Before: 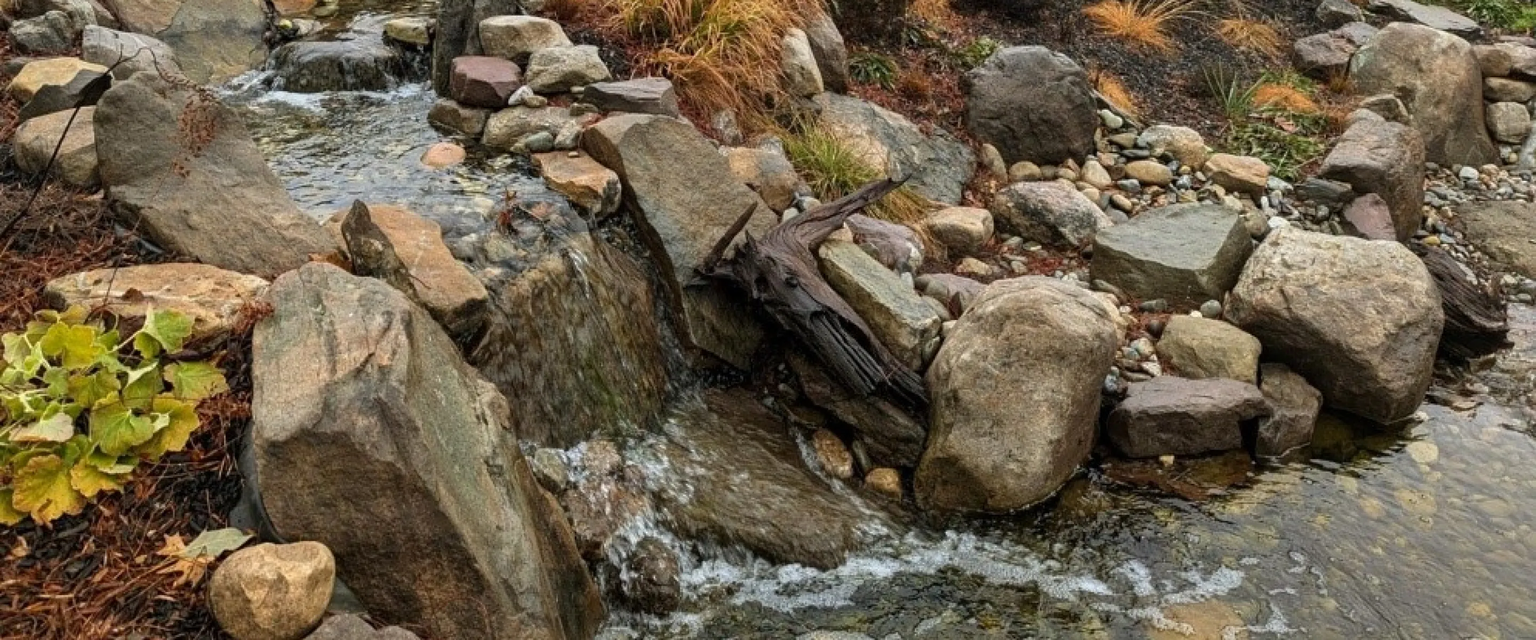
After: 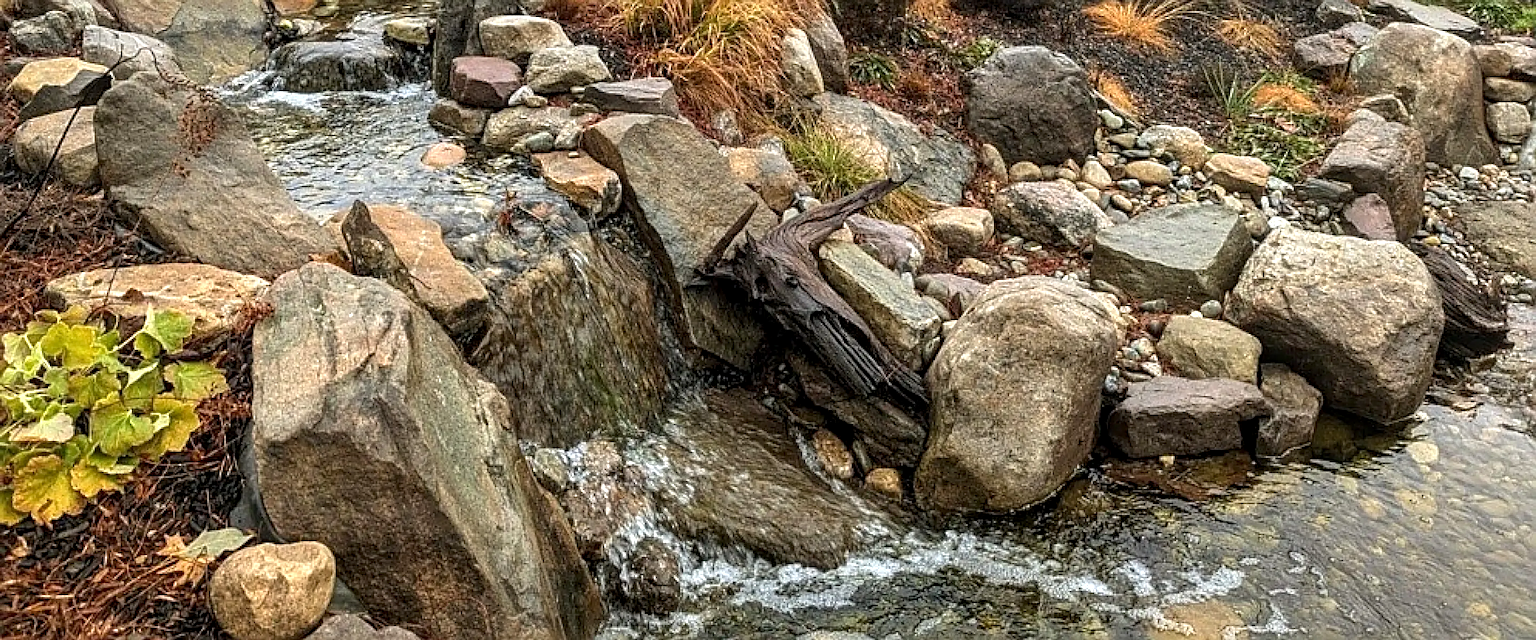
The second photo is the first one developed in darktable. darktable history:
exposure: exposure 0.474 EV, compensate highlight preservation false
sharpen: radius 3.062, amount 0.754
local contrast: on, module defaults
